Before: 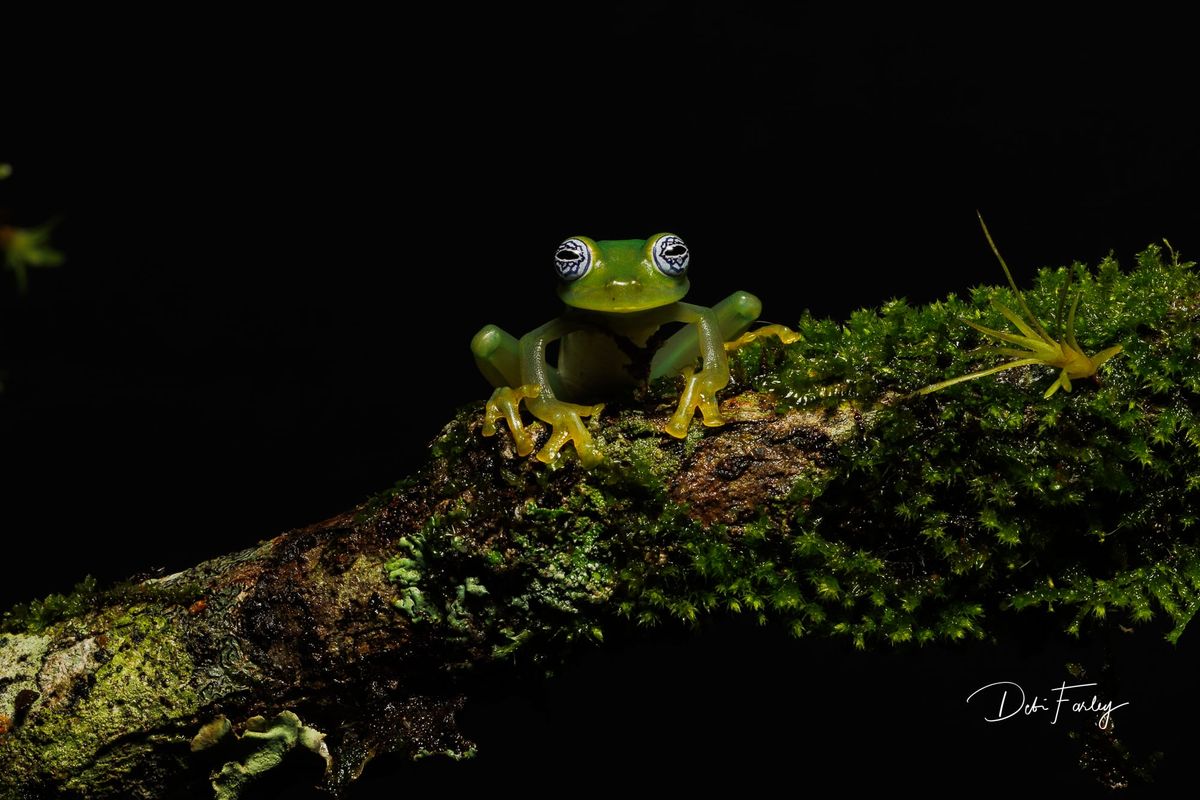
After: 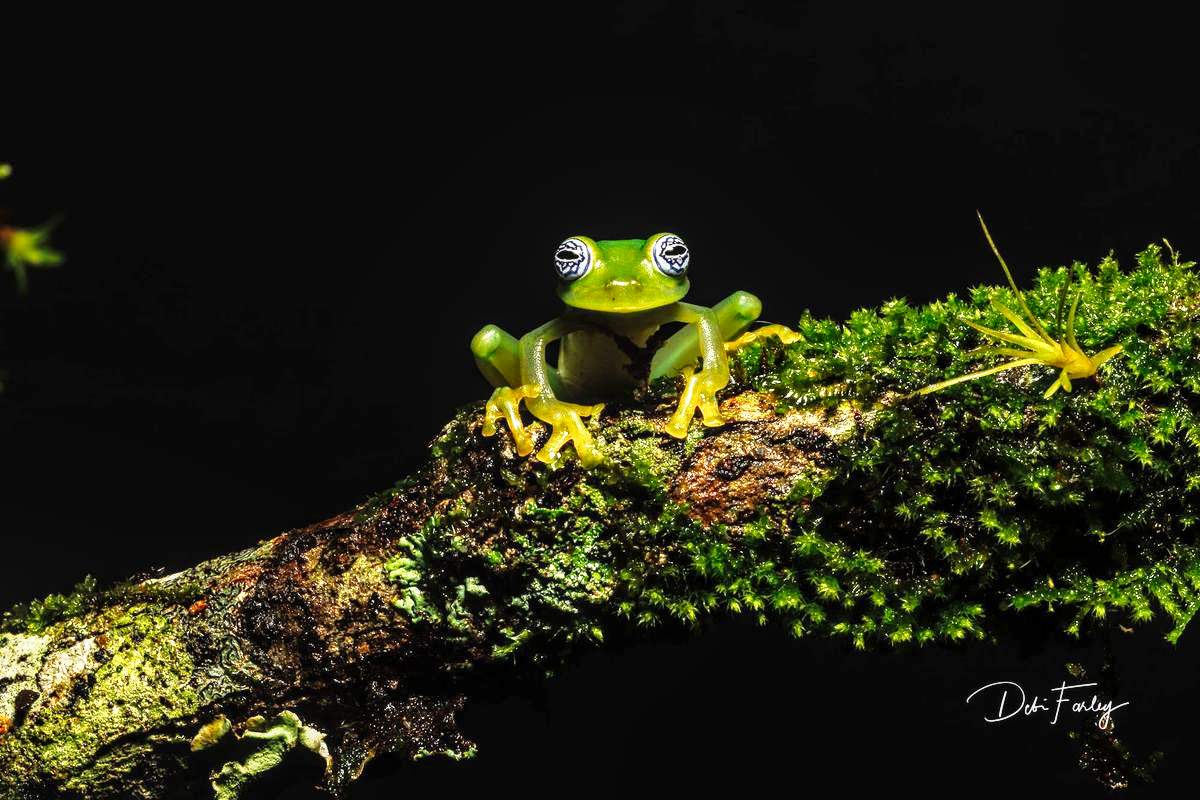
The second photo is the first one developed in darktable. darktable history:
exposure: black level correction 0, exposure 1 EV, compensate exposure bias true, compensate highlight preservation false
base curve: curves: ch0 [(0, 0) (0.028, 0.03) (0.121, 0.232) (0.46, 0.748) (0.859, 0.968) (1, 1)], preserve colors none
local contrast: detail 130%
